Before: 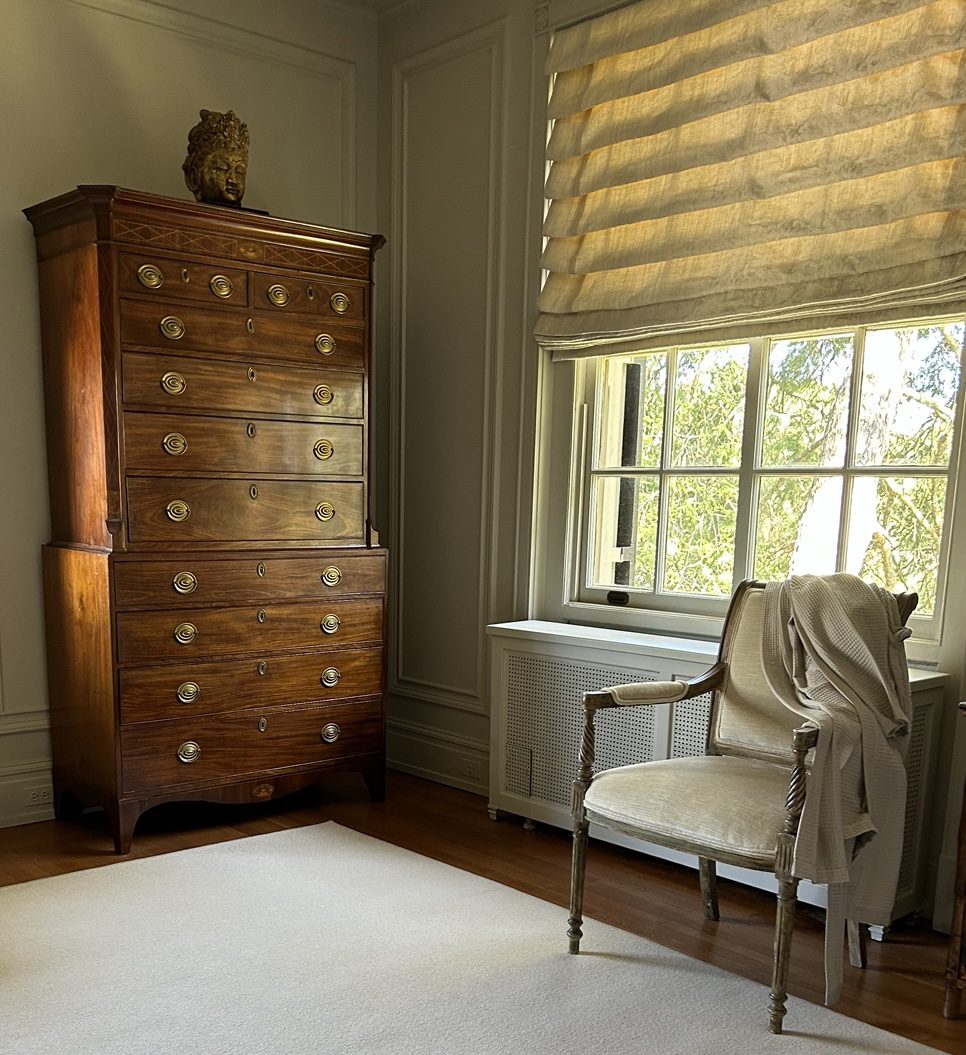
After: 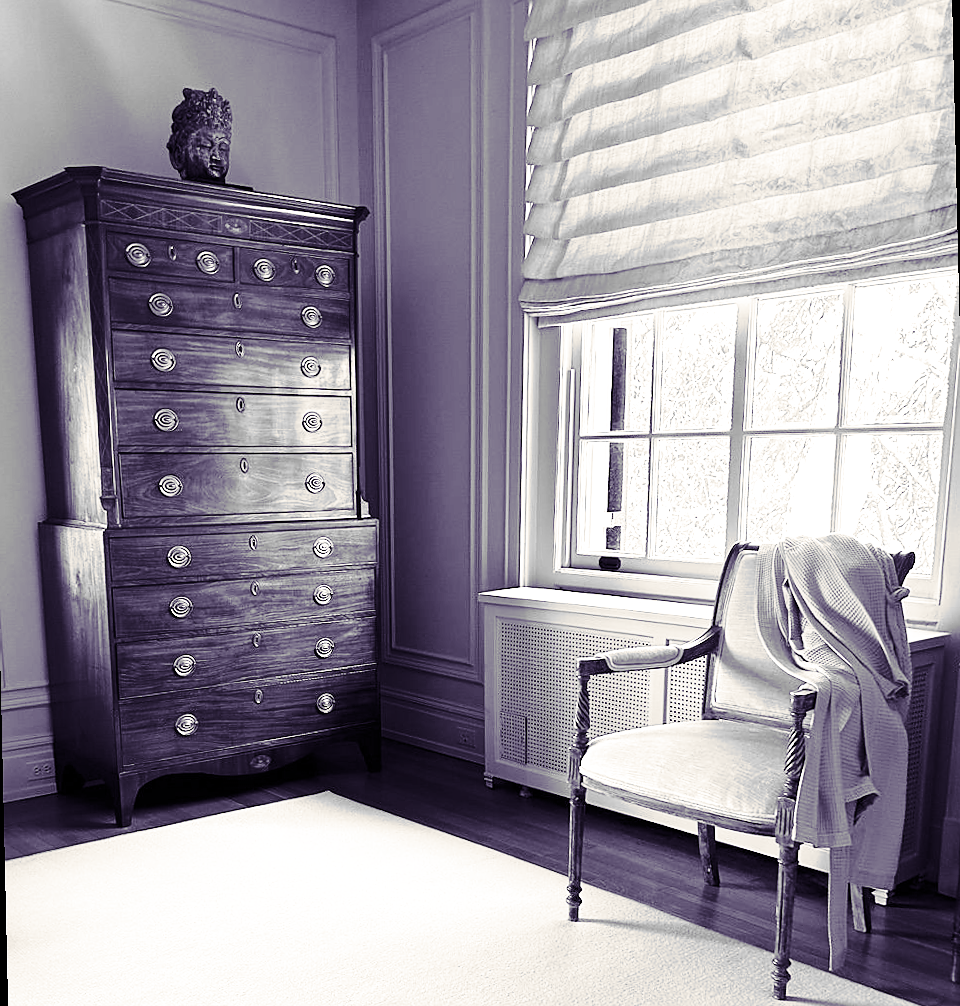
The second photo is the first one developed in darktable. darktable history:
base curve: curves: ch0 [(0, 0) (0.036, 0.037) (0.121, 0.228) (0.46, 0.76) (0.859, 0.983) (1, 1)], preserve colors none
monochrome: a 2.21, b -1.33, size 2.2
exposure: exposure 0.566 EV, compensate highlight preservation false
rotate and perspective: rotation -1.32°, lens shift (horizontal) -0.031, crop left 0.015, crop right 0.985, crop top 0.047, crop bottom 0.982
split-toning: shadows › hue 255.6°, shadows › saturation 0.66, highlights › hue 43.2°, highlights › saturation 0.68, balance -50.1
sharpen: radius 1
